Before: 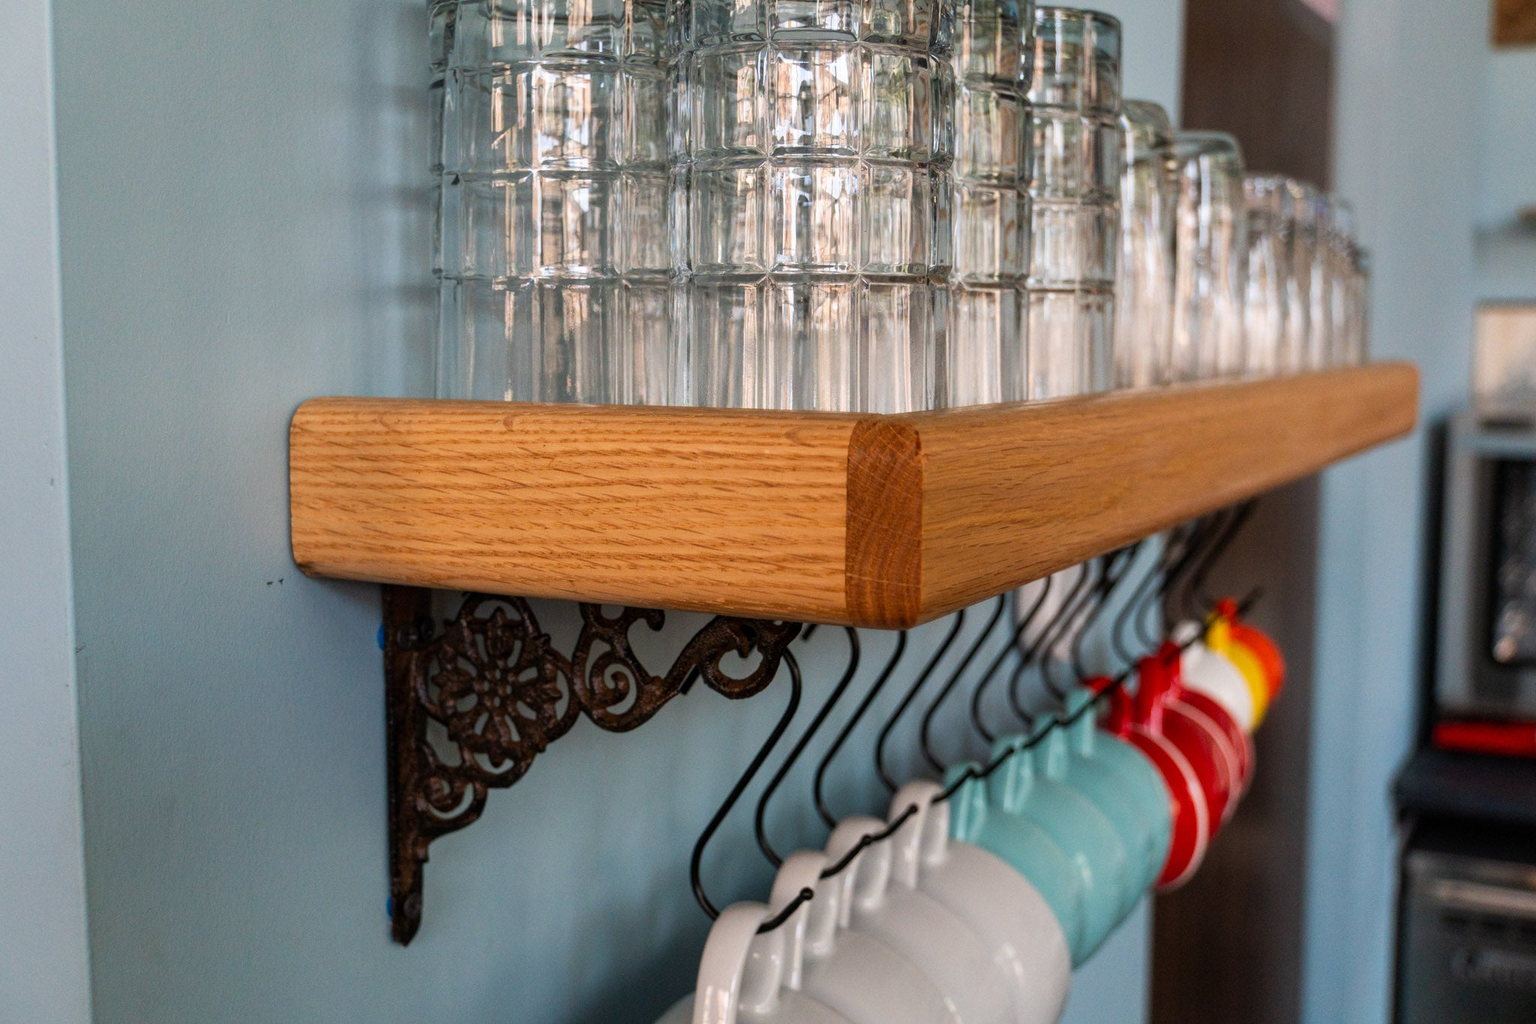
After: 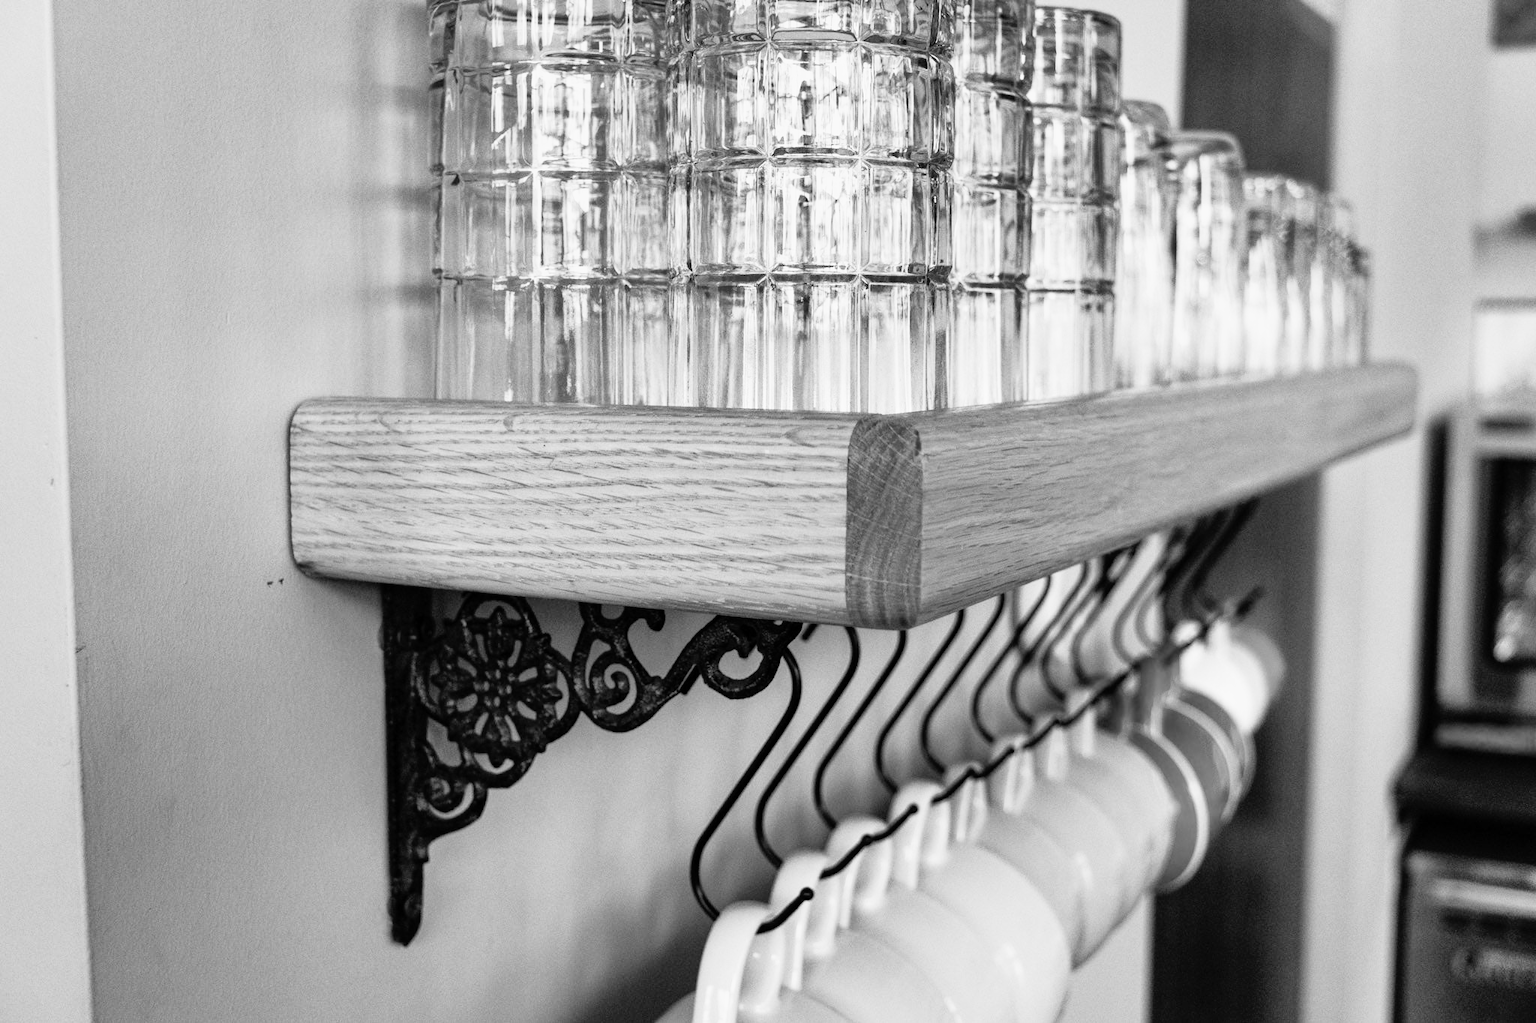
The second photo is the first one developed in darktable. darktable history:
exposure: exposure 0 EV, compensate highlight preservation false
shadows and highlights: highlights color adjustment 0%, low approximation 0.01, soften with gaussian
base curve: curves: ch0 [(0, 0) (0.012, 0.01) (0.073, 0.168) (0.31, 0.711) (0.645, 0.957) (1, 1)], preserve colors none
monochrome: a 32, b 64, size 2.3
